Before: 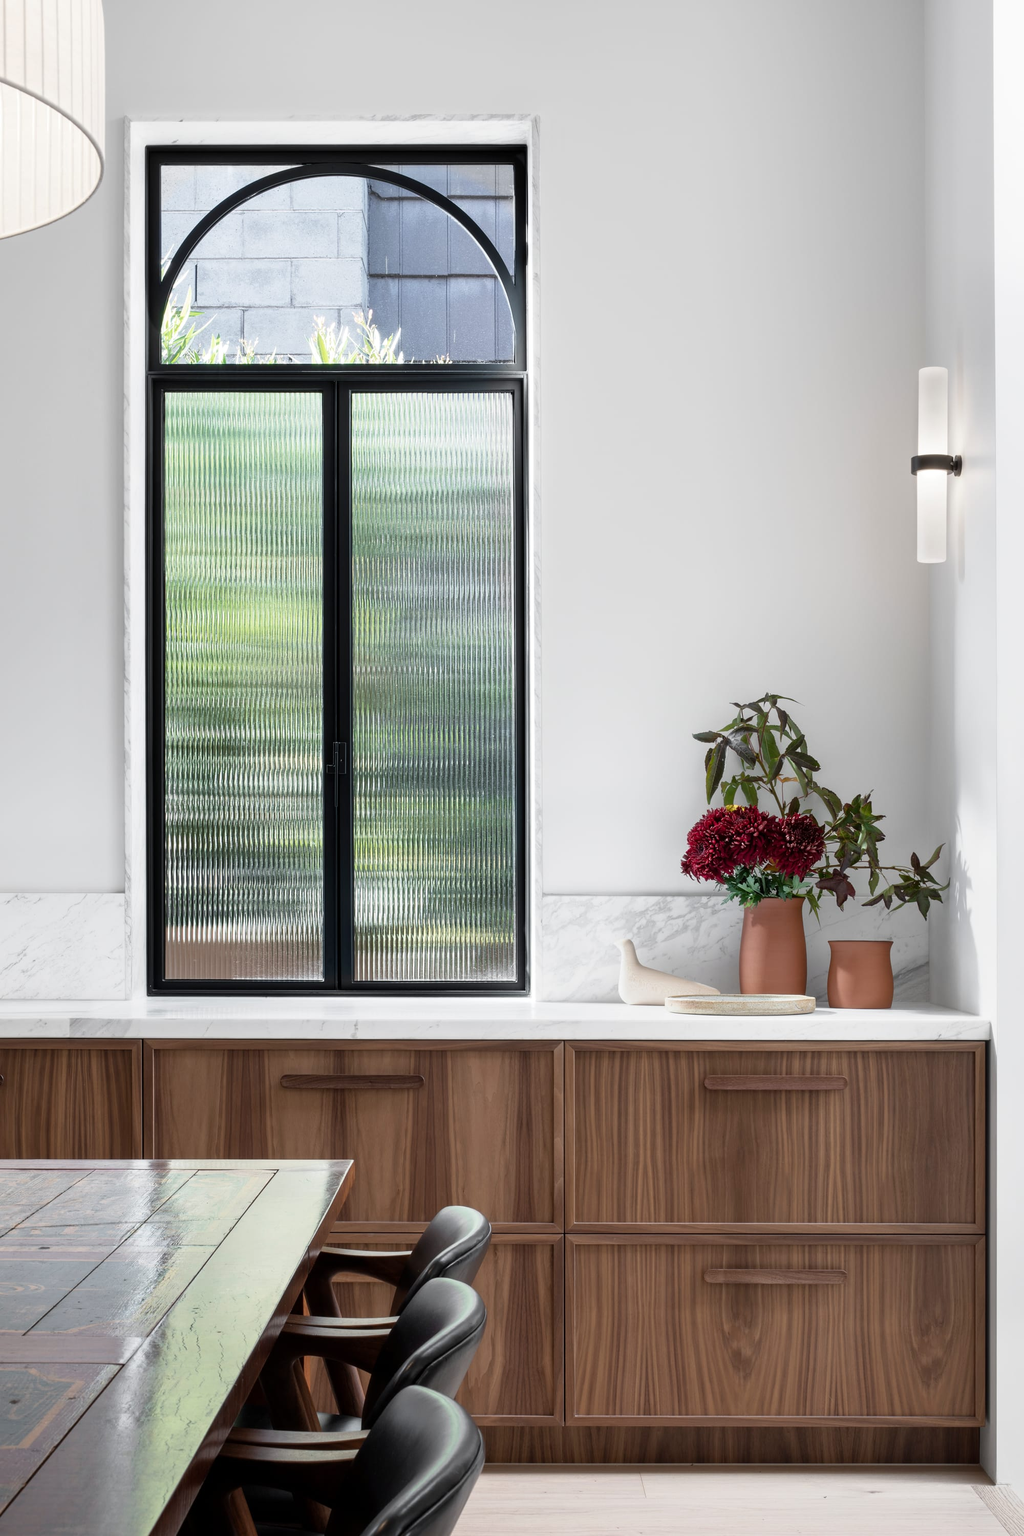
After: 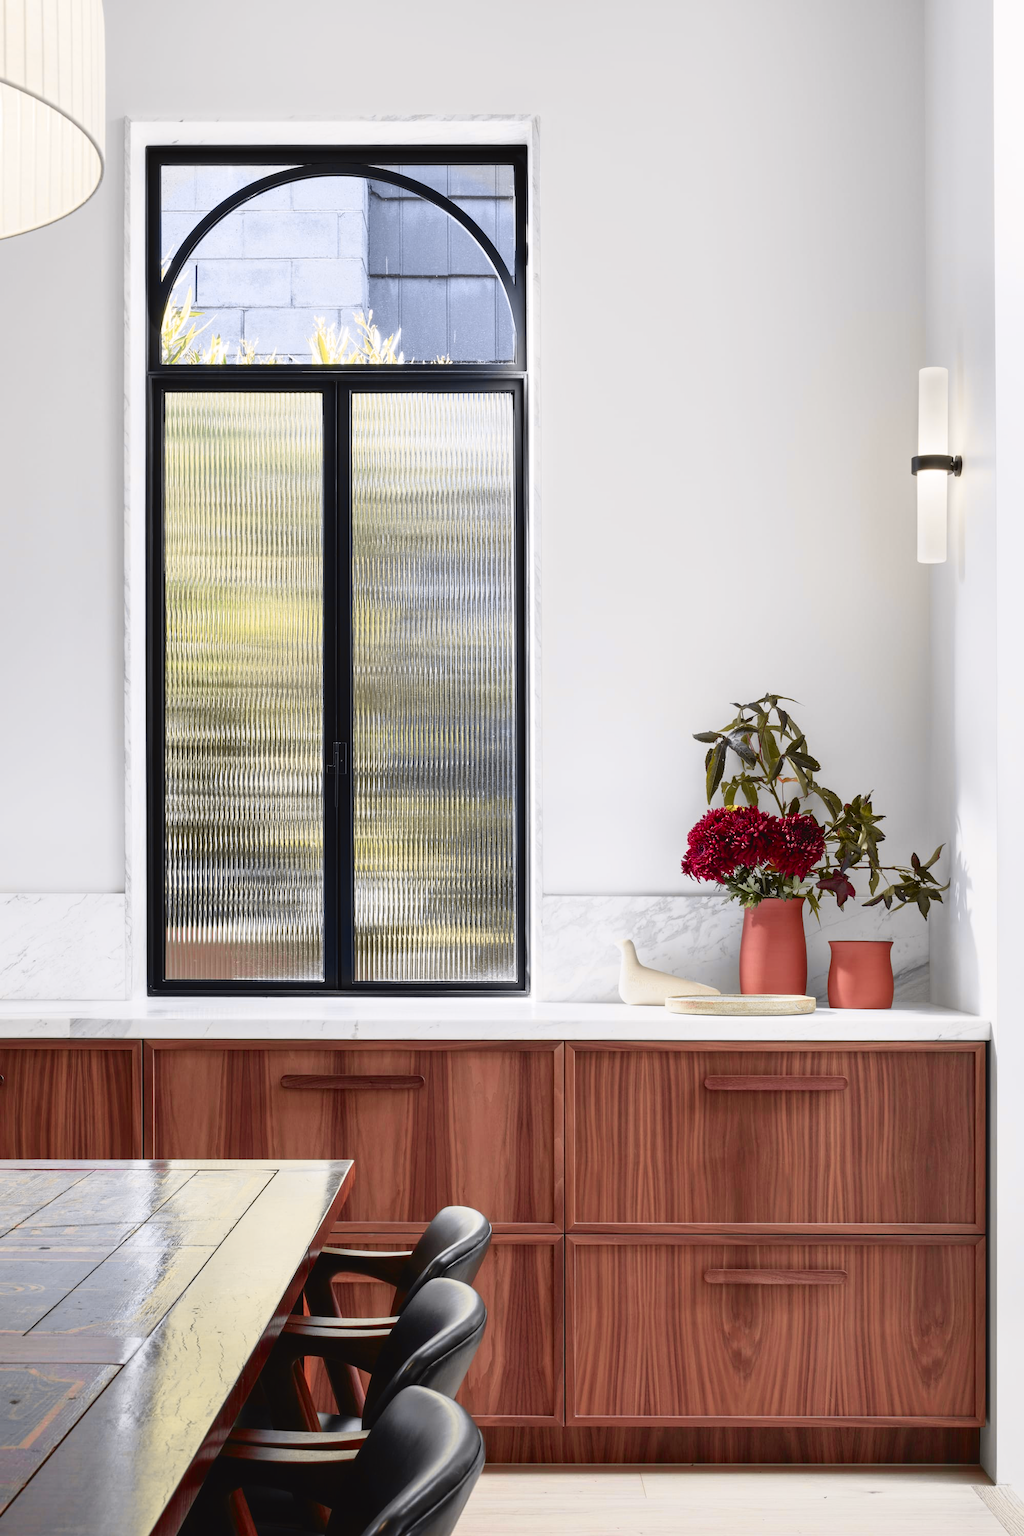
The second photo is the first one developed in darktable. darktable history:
tone curve: curves: ch0 [(0, 0.036) (0.119, 0.115) (0.466, 0.498) (0.715, 0.767) (0.817, 0.865) (1, 0.998)]; ch1 [(0, 0) (0.377, 0.424) (0.442, 0.491) (0.487, 0.502) (0.514, 0.512) (0.536, 0.577) (0.66, 0.724) (1, 1)]; ch2 [(0, 0) (0.38, 0.405) (0.463, 0.443) (0.492, 0.486) (0.526, 0.541) (0.578, 0.598) (1, 1)], color space Lab, independent channels, preserve colors none
